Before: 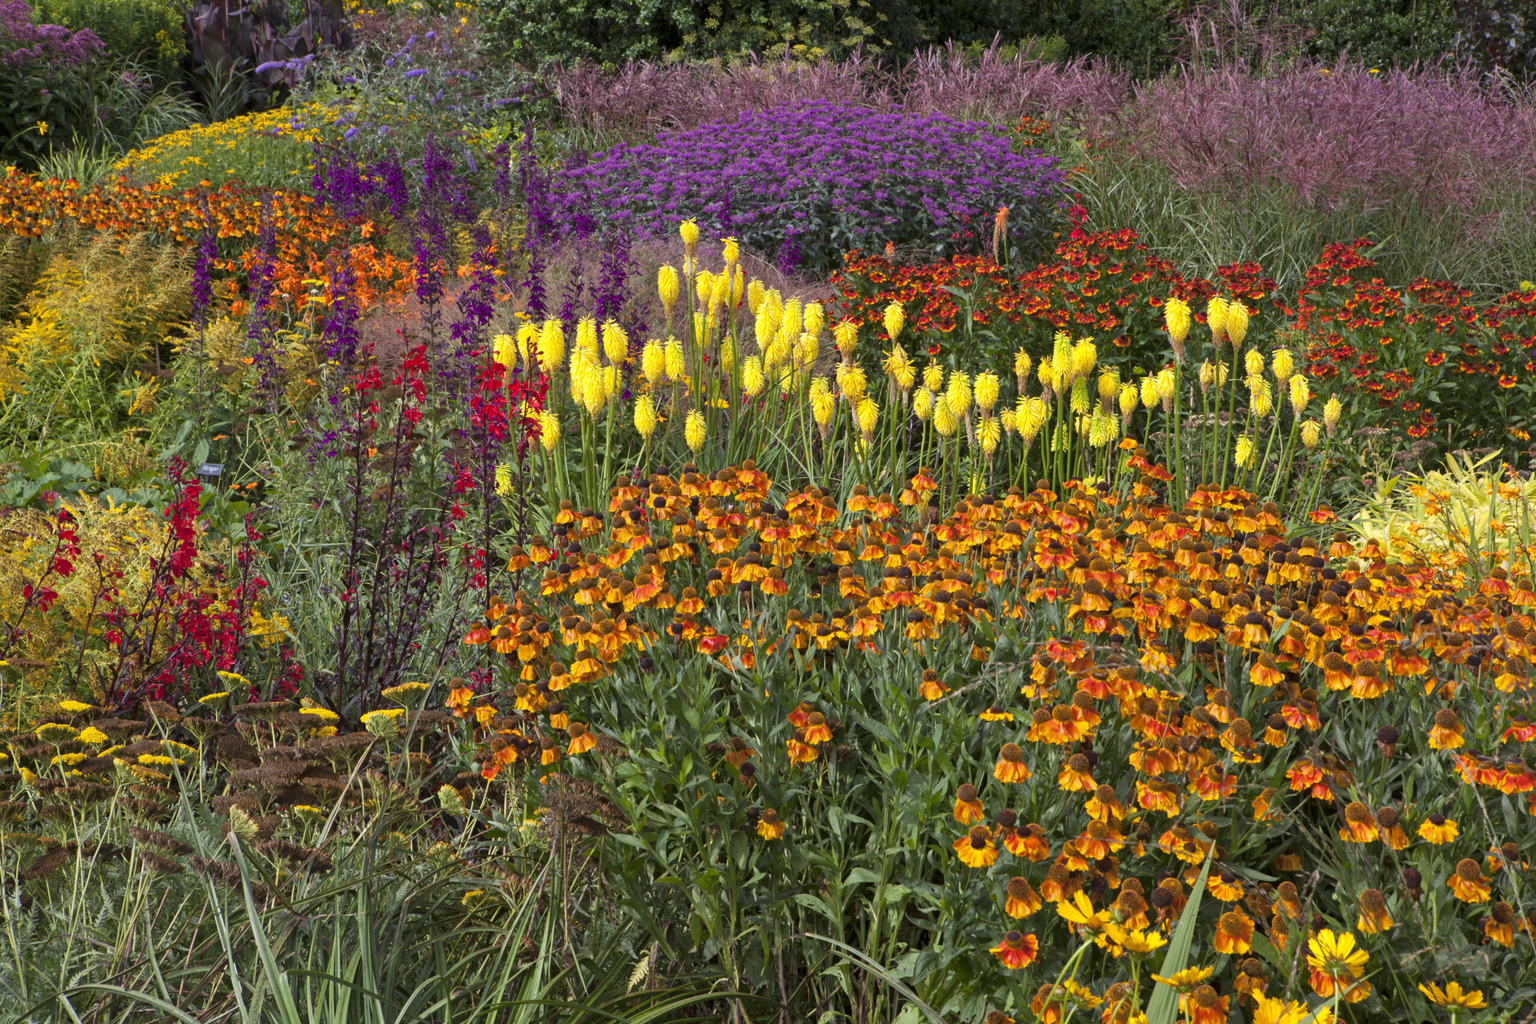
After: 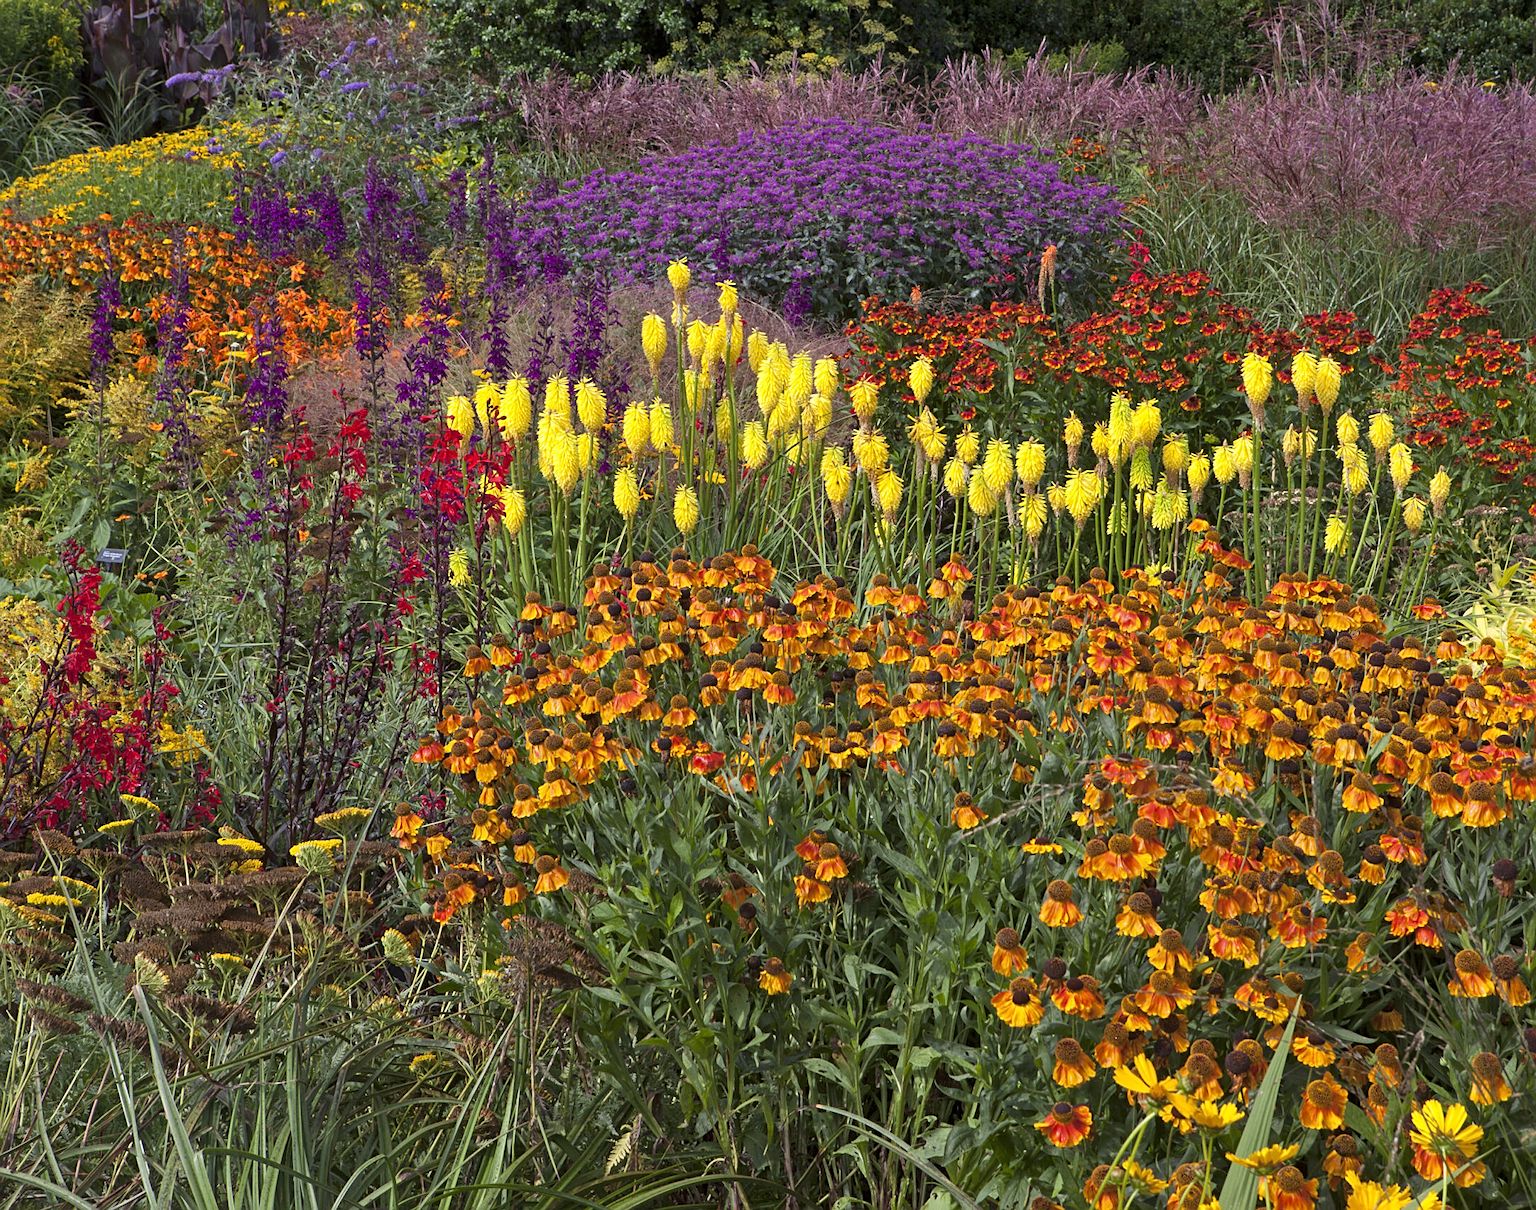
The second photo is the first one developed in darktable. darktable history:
crop: left 7.548%, right 7.838%
sharpen: on, module defaults
